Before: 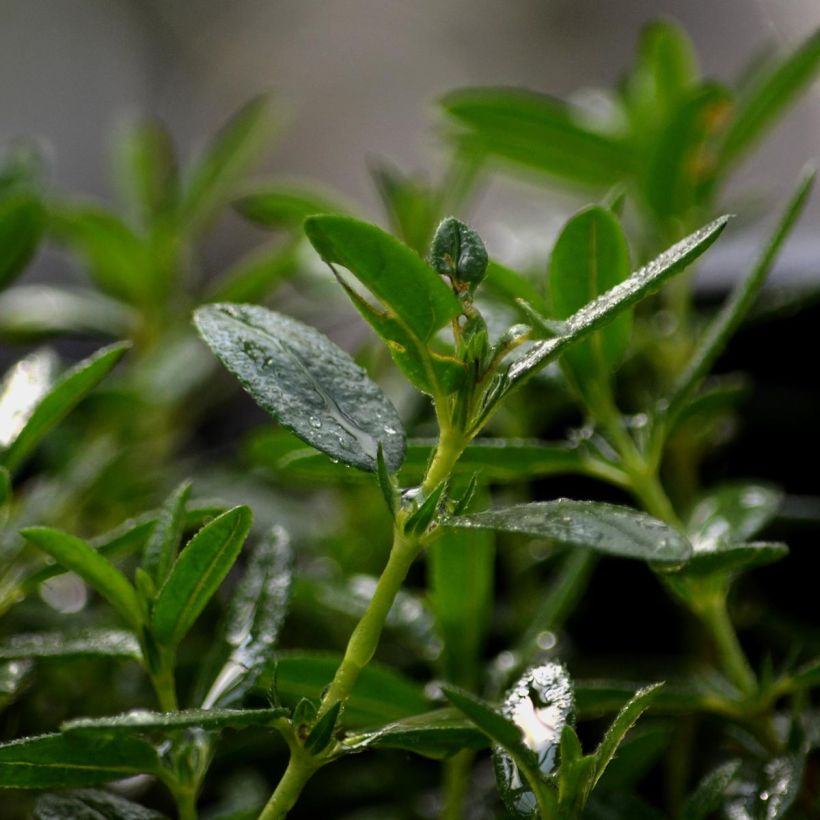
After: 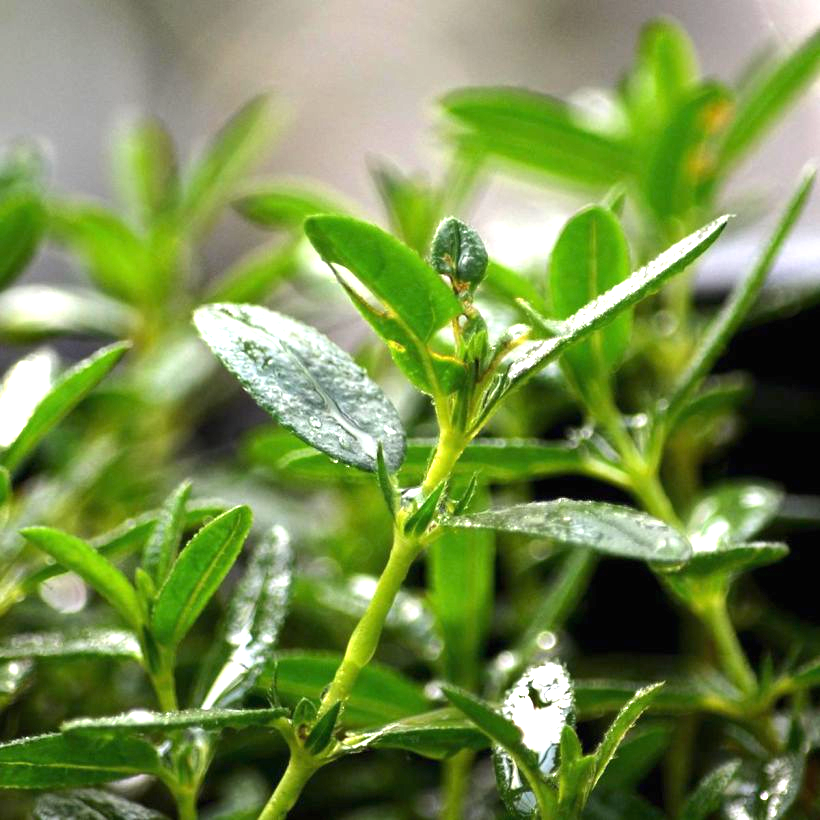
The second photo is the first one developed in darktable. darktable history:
exposure: black level correction 0, exposure 1.671 EV, compensate exposure bias true, compensate highlight preservation false
